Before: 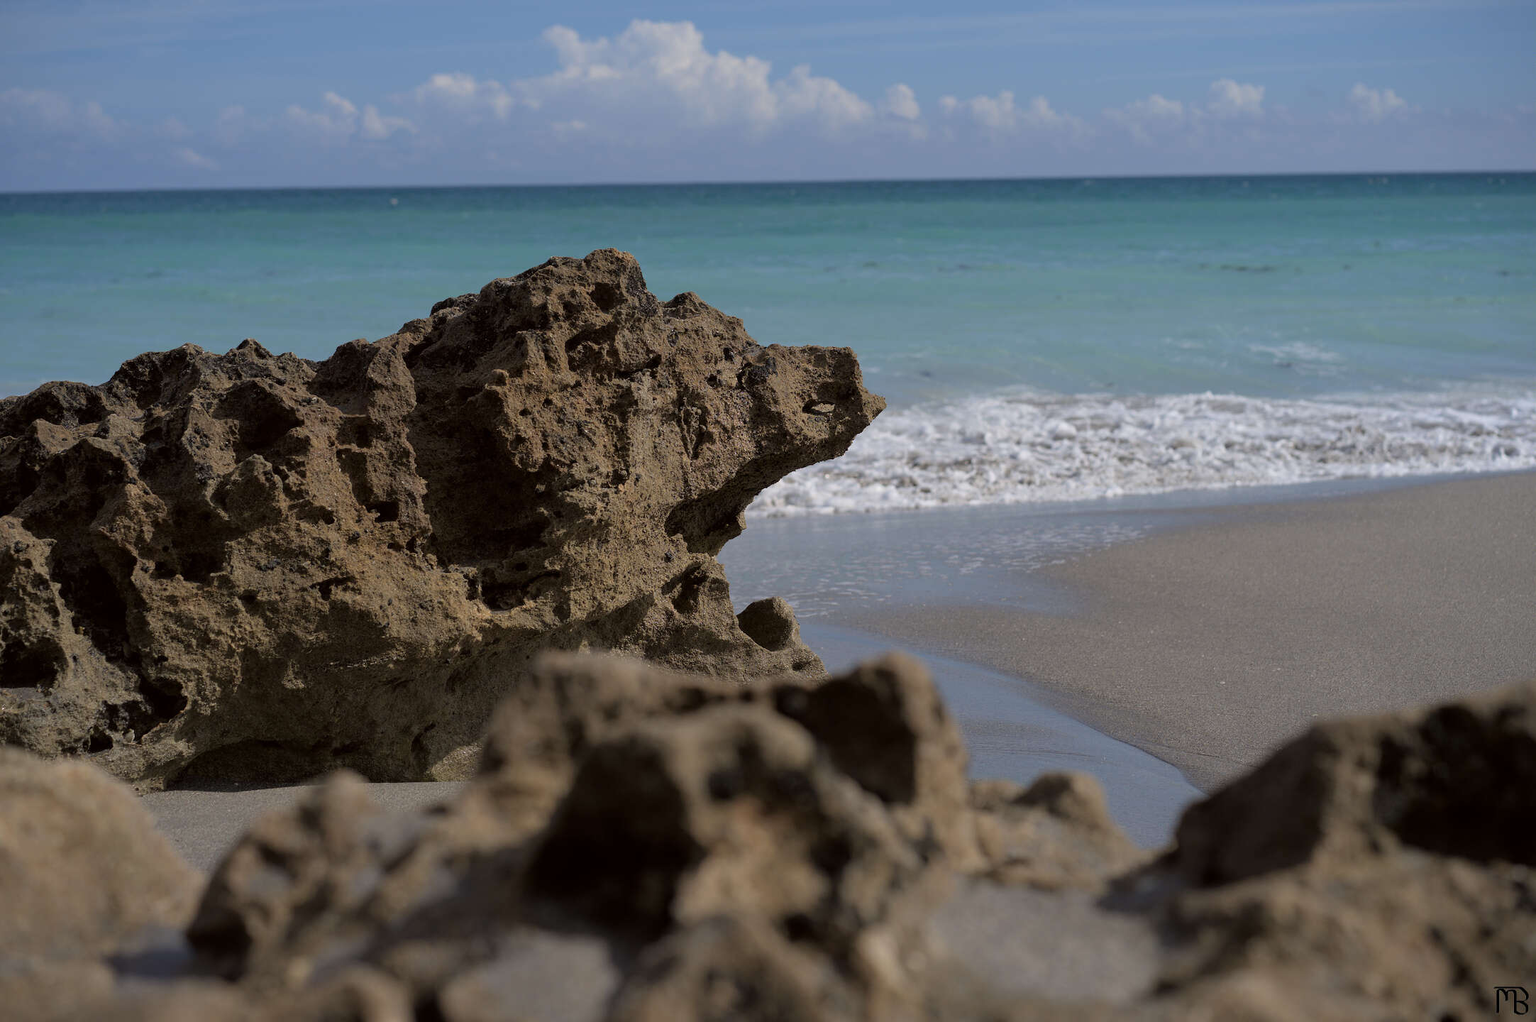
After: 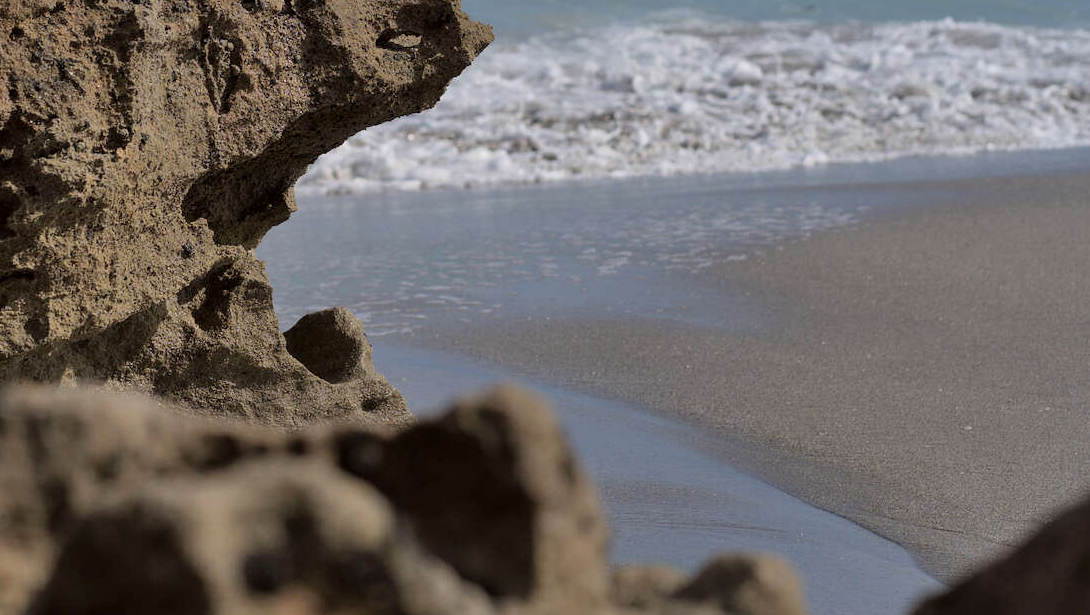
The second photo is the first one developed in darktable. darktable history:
shadows and highlights: soften with gaussian
crop: left 34.913%, top 37.114%, right 14.724%, bottom 20.113%
